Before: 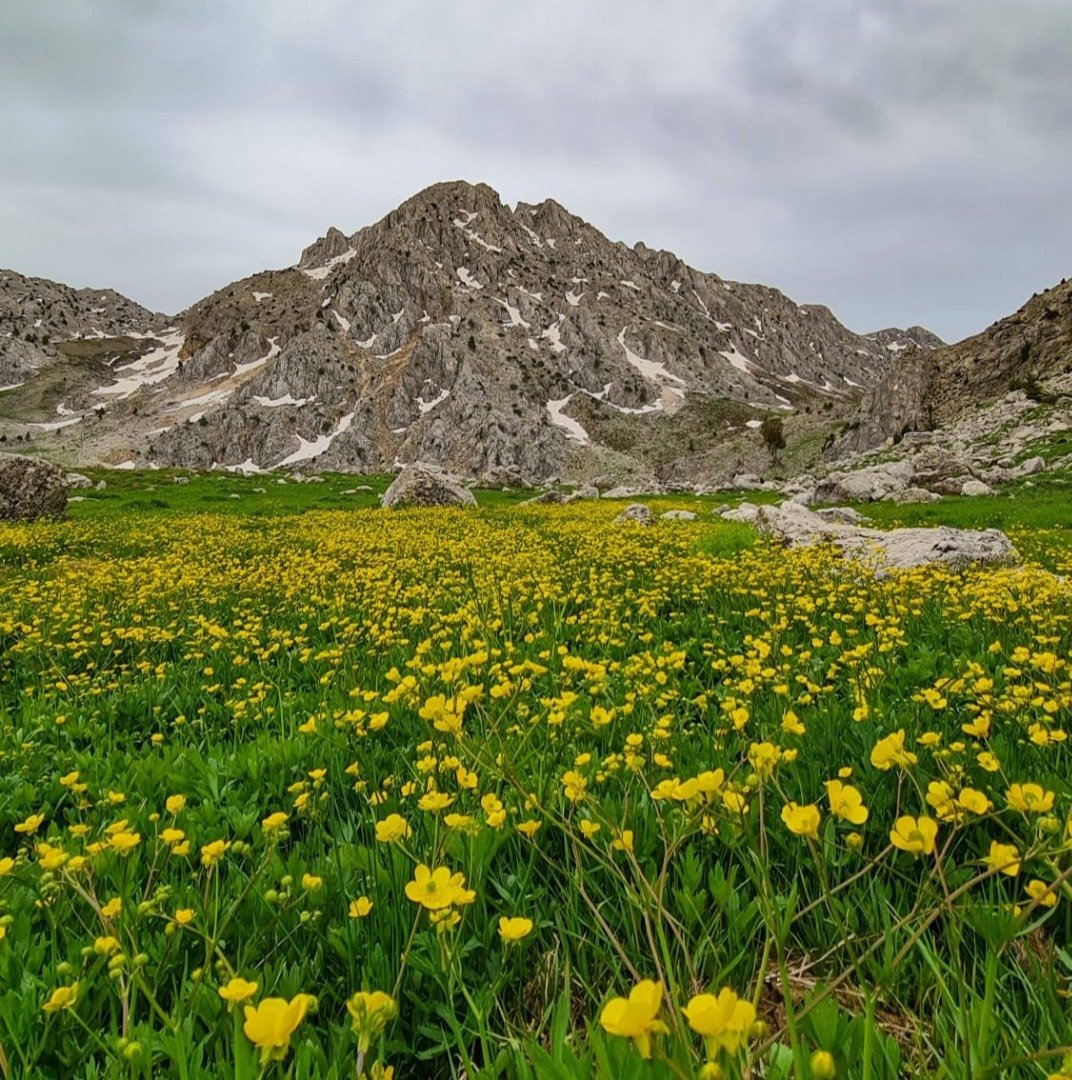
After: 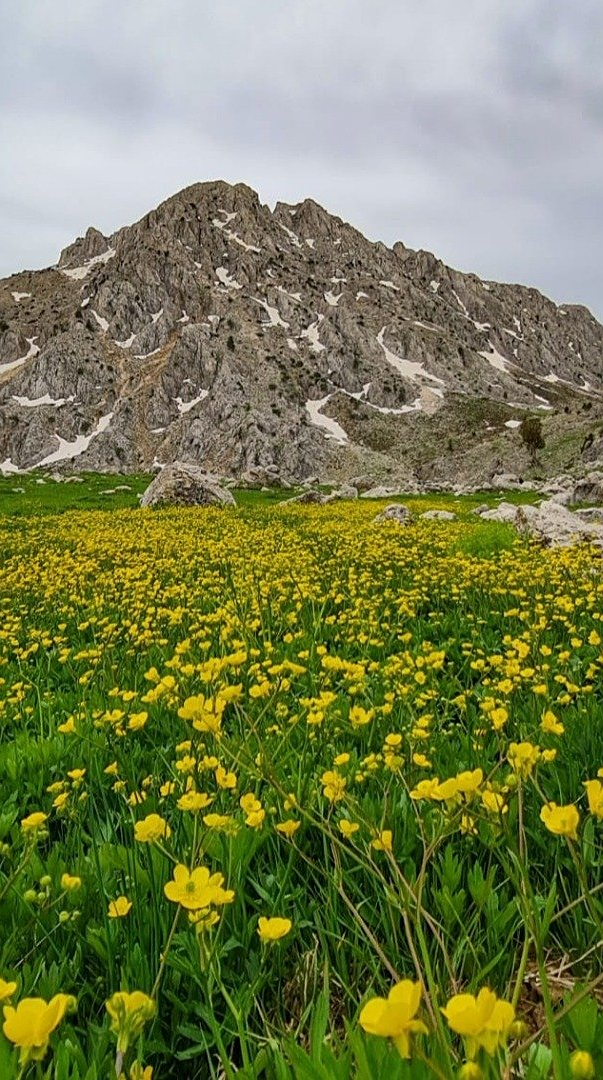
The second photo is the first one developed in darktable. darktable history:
crop and rotate: left 22.516%, right 21.234%
sharpen: radius 1.272, amount 0.305, threshold 0
